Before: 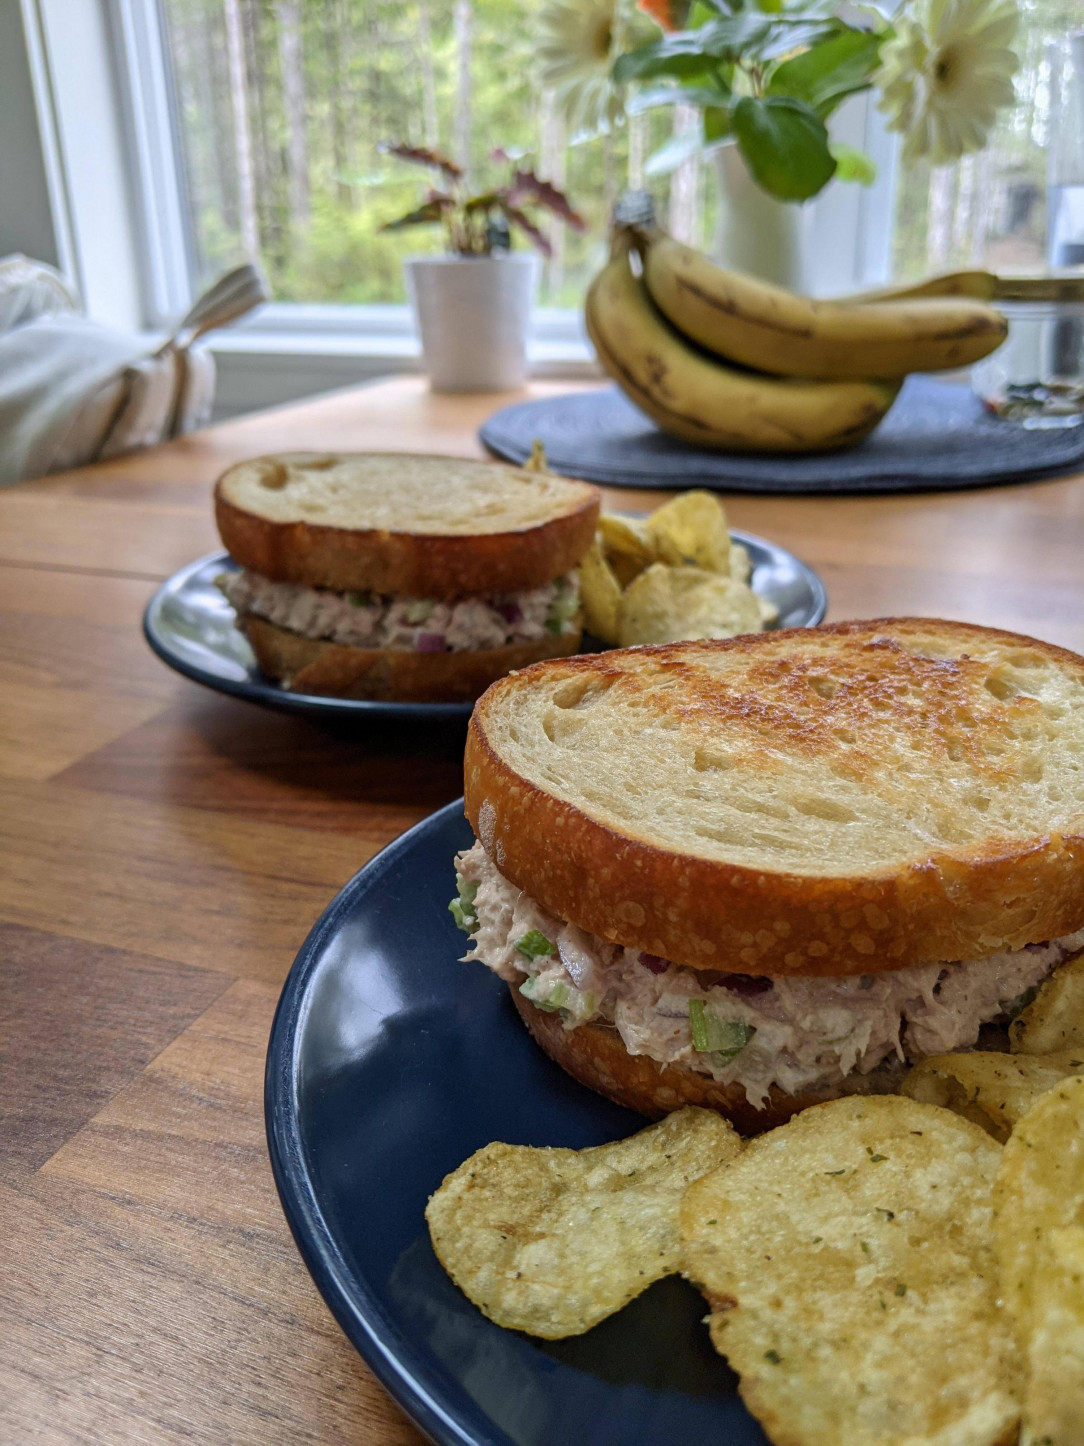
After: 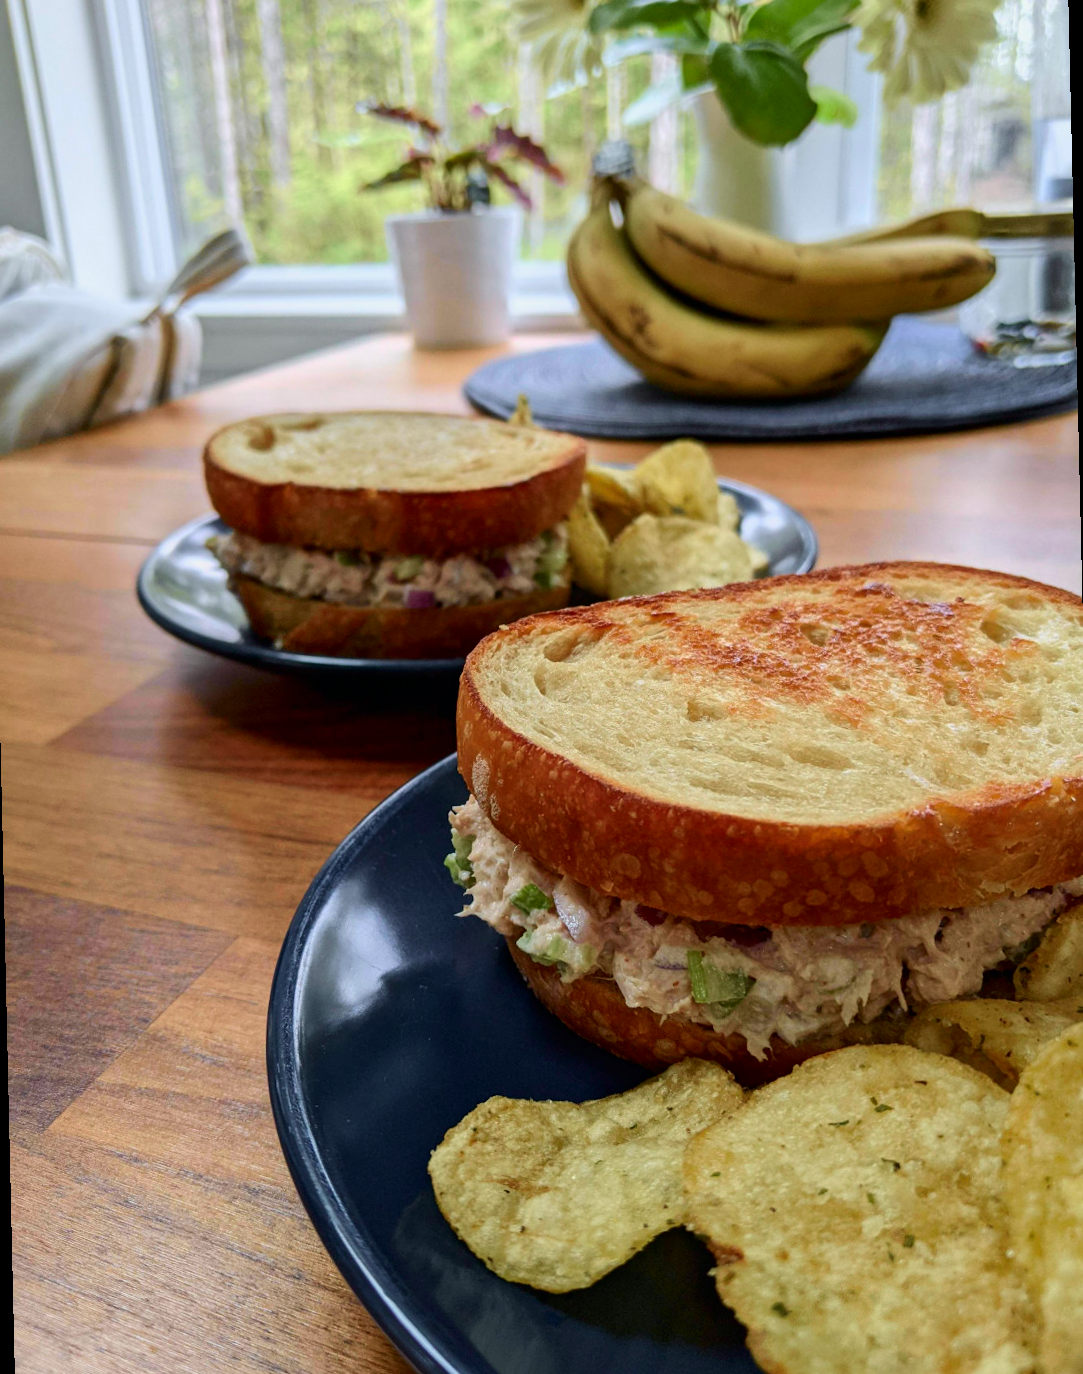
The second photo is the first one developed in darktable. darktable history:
color correction: saturation 0.98
rotate and perspective: rotation -1.32°, lens shift (horizontal) -0.031, crop left 0.015, crop right 0.985, crop top 0.047, crop bottom 0.982
color balance rgb: shadows fall-off 101%, linear chroma grading › mid-tones 7.63%, perceptual saturation grading › mid-tones 11.68%, mask middle-gray fulcrum 22.45%, global vibrance 10.11%, saturation formula JzAzBz (2021)
tone curve: curves: ch0 [(0, 0) (0.058, 0.027) (0.214, 0.183) (0.304, 0.288) (0.51, 0.549) (0.658, 0.7) (0.741, 0.775) (0.844, 0.866) (0.986, 0.957)]; ch1 [(0, 0) (0.172, 0.123) (0.312, 0.296) (0.437, 0.429) (0.471, 0.469) (0.502, 0.5) (0.513, 0.515) (0.572, 0.603) (0.617, 0.653) (0.68, 0.724) (0.889, 0.924) (1, 1)]; ch2 [(0, 0) (0.411, 0.424) (0.489, 0.49) (0.502, 0.5) (0.517, 0.519) (0.549, 0.578) (0.604, 0.628) (0.693, 0.686) (1, 1)], color space Lab, independent channels, preserve colors none
